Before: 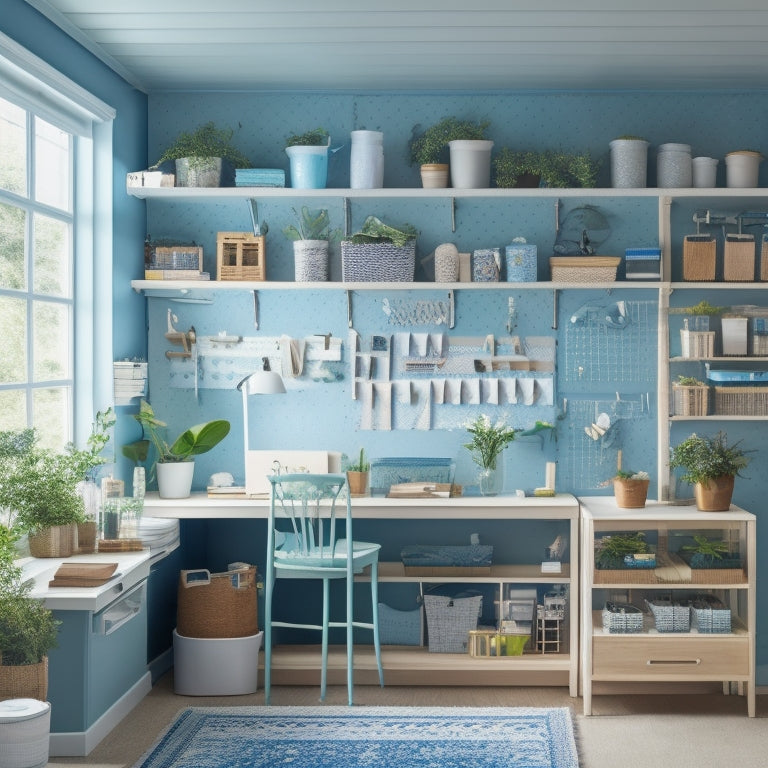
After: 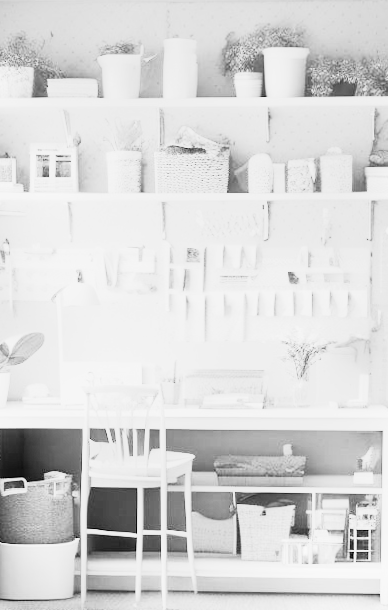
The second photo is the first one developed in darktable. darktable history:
rotate and perspective: lens shift (vertical) 0.048, lens shift (horizontal) -0.024, automatic cropping off
crop and rotate: angle 0.02°, left 24.353%, top 13.219%, right 26.156%, bottom 8.224%
exposure: black level correction 0, exposure 1.379 EV, compensate exposure bias true, compensate highlight preservation false
monochrome: a 30.25, b 92.03
rgb curve: curves: ch0 [(0, 0) (0.21, 0.15) (0.24, 0.21) (0.5, 0.75) (0.75, 0.96) (0.89, 0.99) (1, 1)]; ch1 [(0, 0.02) (0.21, 0.13) (0.25, 0.2) (0.5, 0.67) (0.75, 0.9) (0.89, 0.97) (1, 1)]; ch2 [(0, 0.02) (0.21, 0.13) (0.25, 0.2) (0.5, 0.67) (0.75, 0.9) (0.89, 0.97) (1, 1)], compensate middle gray true
